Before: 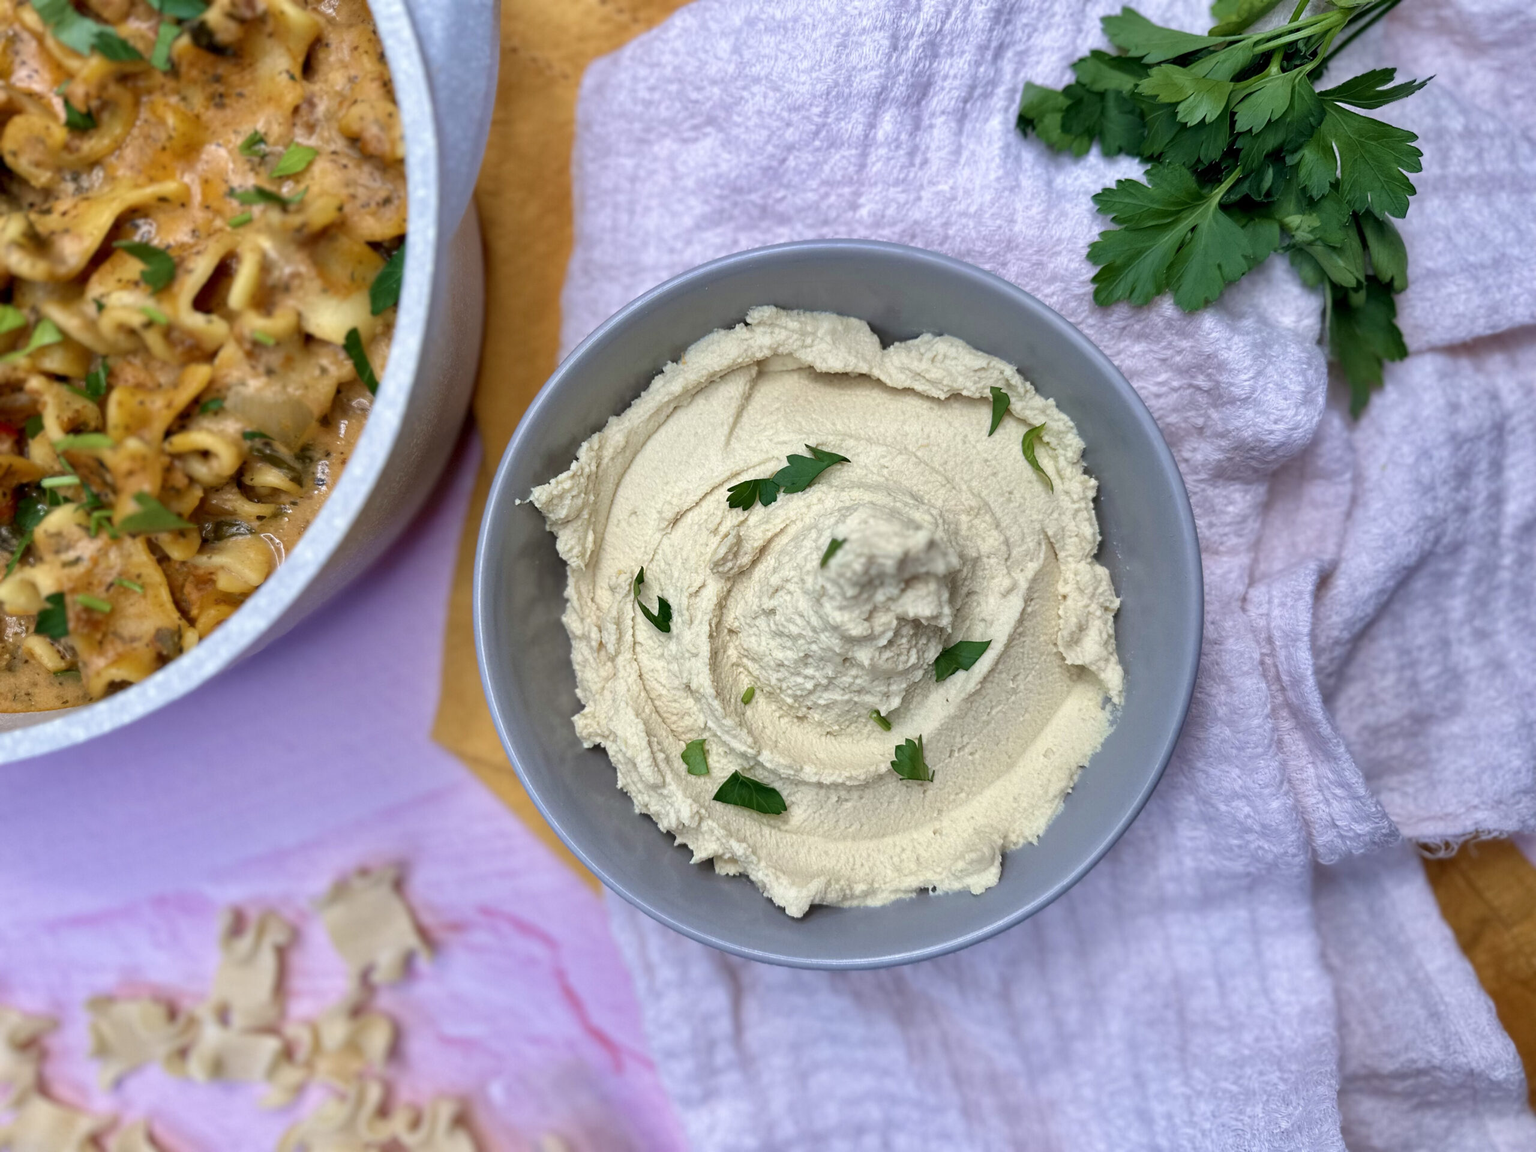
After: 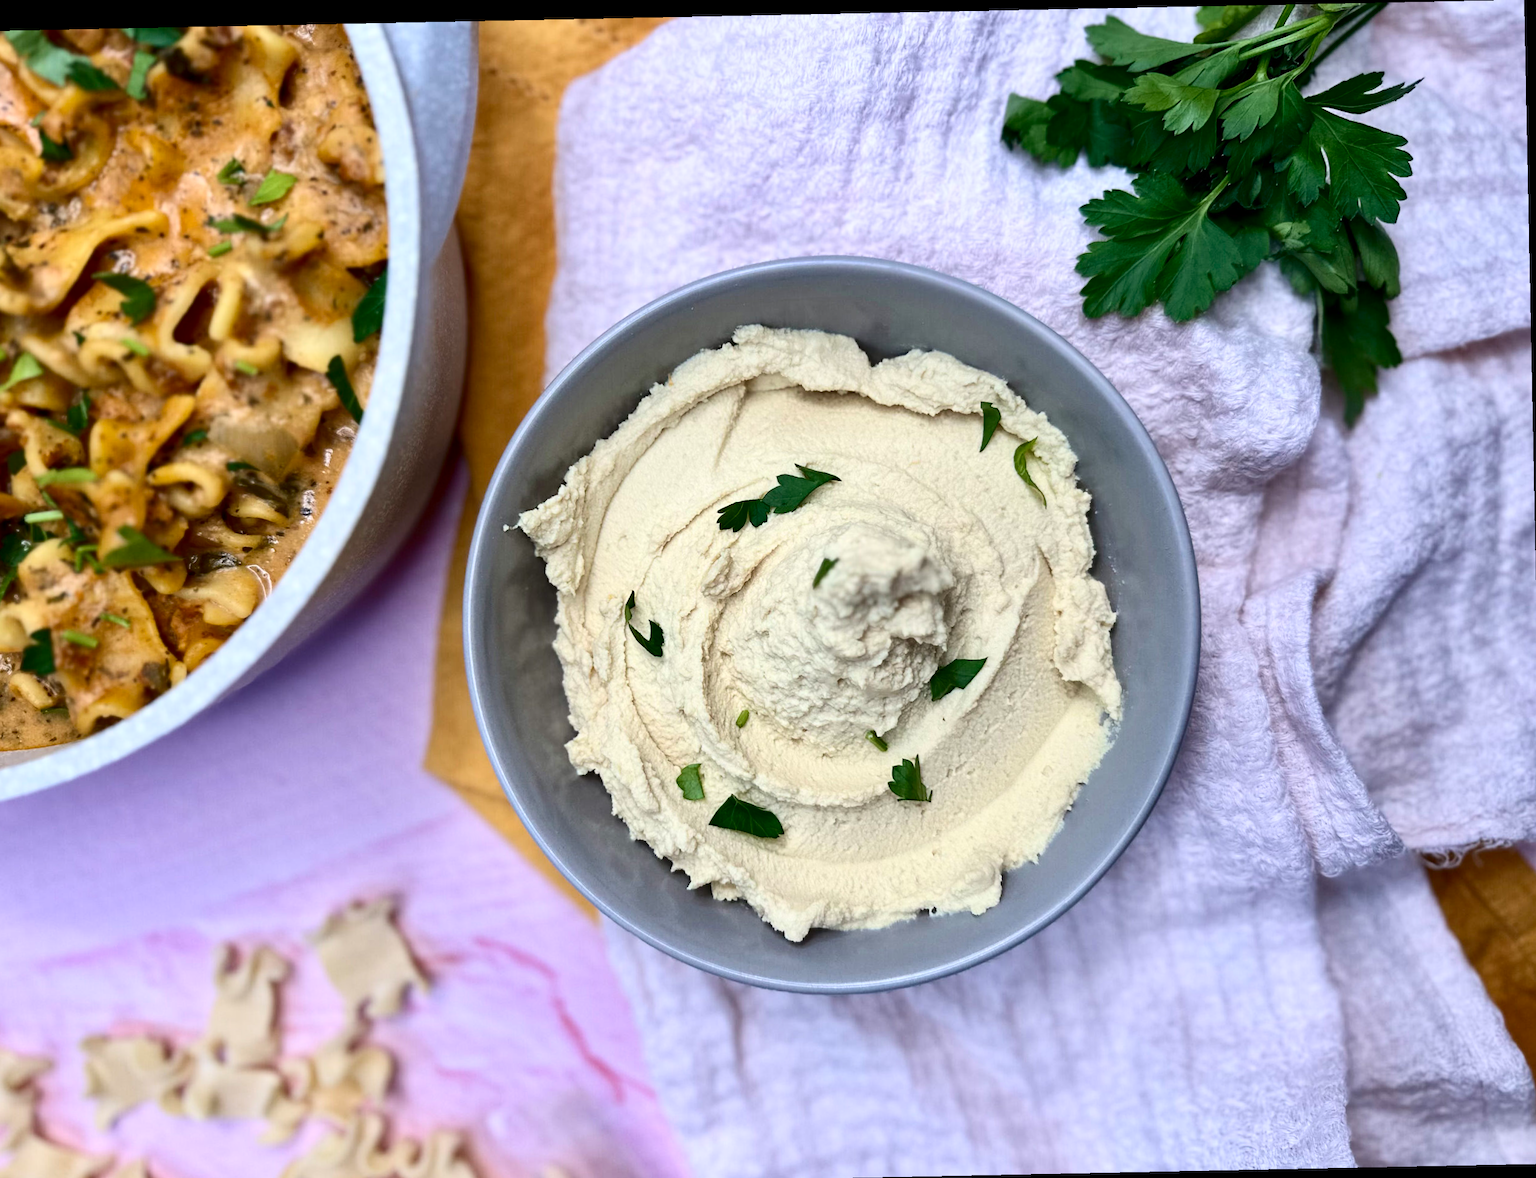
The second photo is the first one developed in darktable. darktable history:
contrast brightness saturation: contrast 0.28
crop and rotate: left 1.774%, right 0.633%, bottom 1.28%
rotate and perspective: rotation -1.17°, automatic cropping off
